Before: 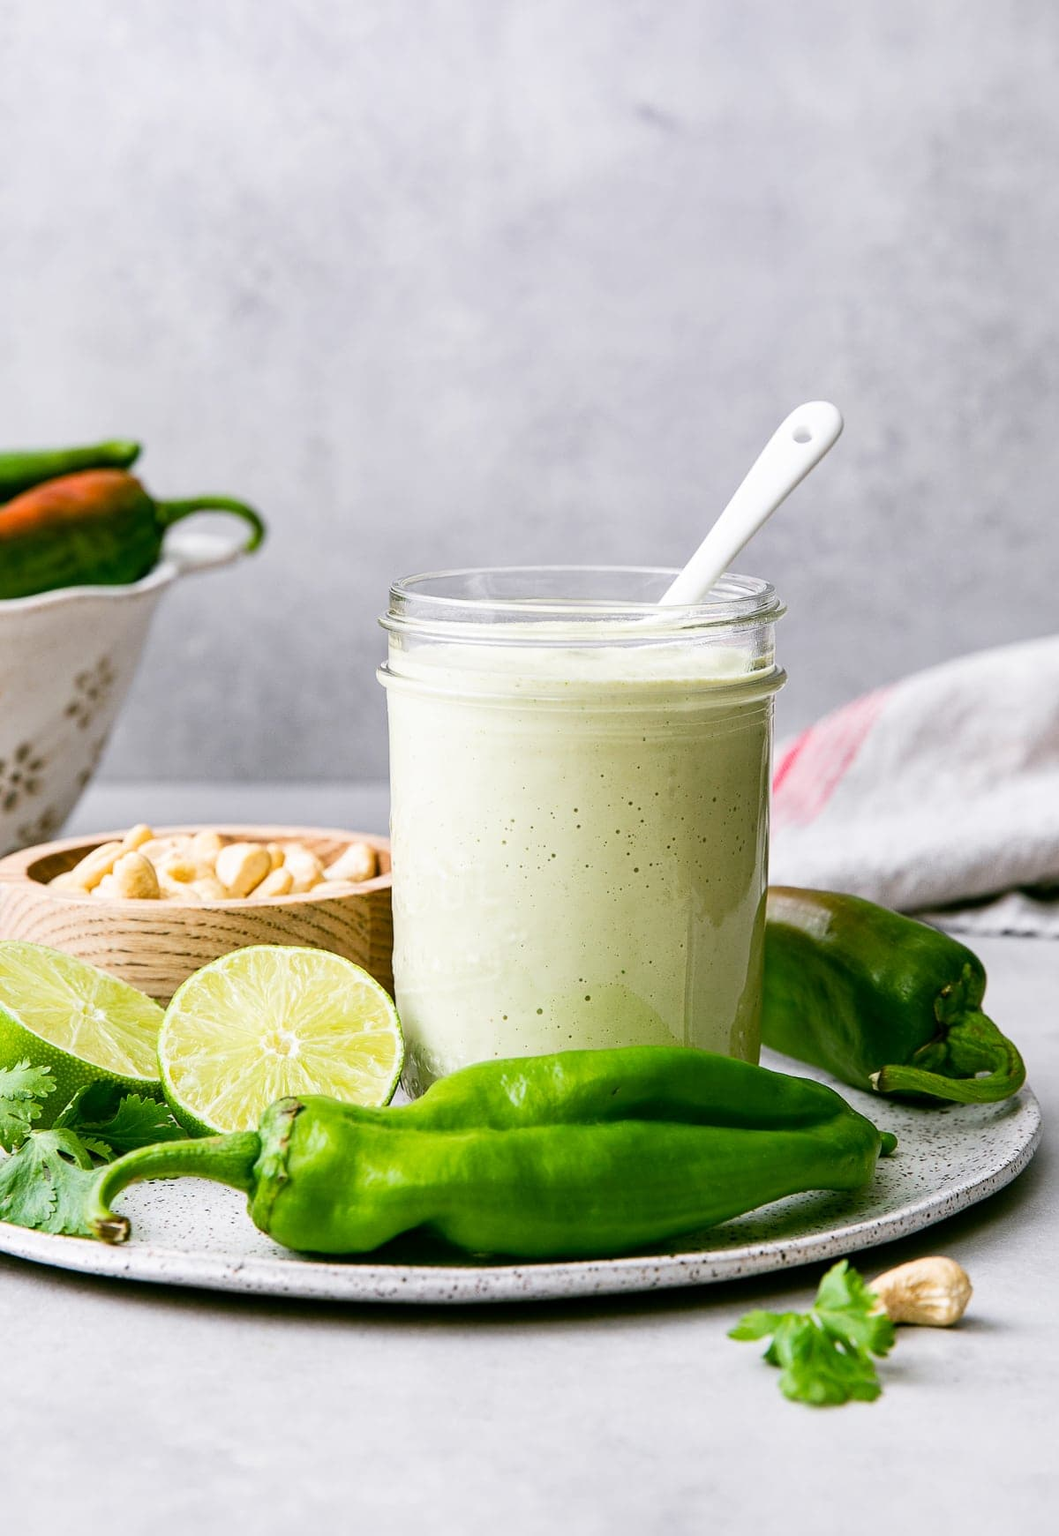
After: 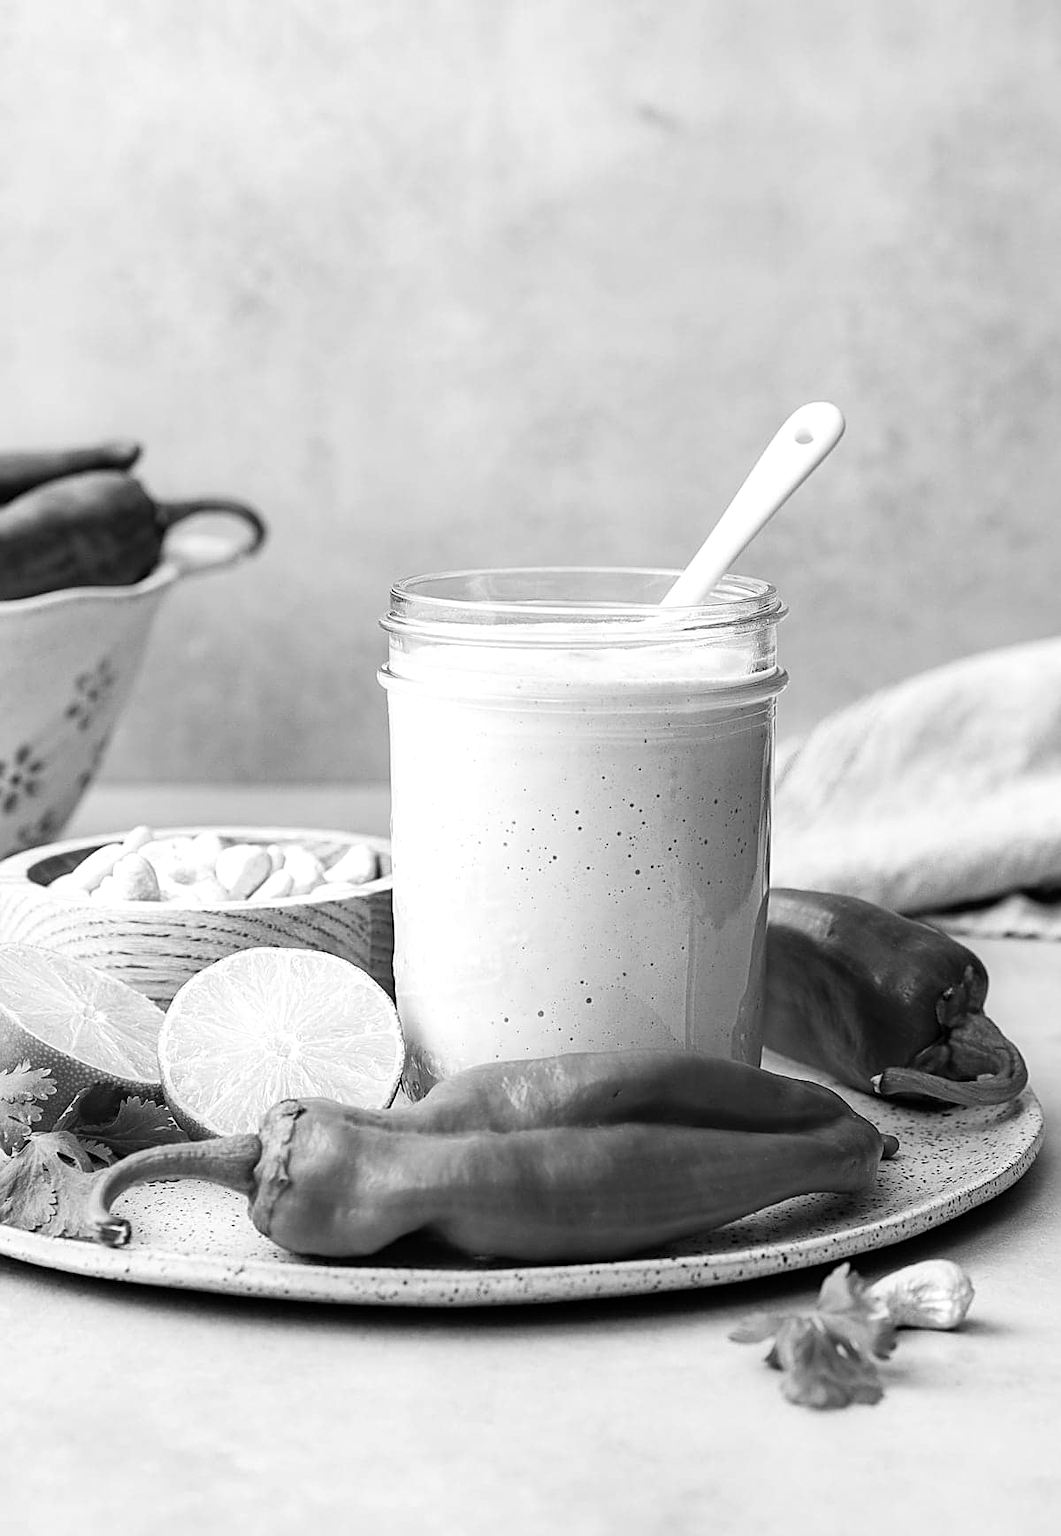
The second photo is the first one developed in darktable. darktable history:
white balance: red 1.467, blue 0.684
monochrome: a 79.32, b 81.83, size 1.1
crop: top 0.05%, bottom 0.098%
sharpen: on, module defaults
